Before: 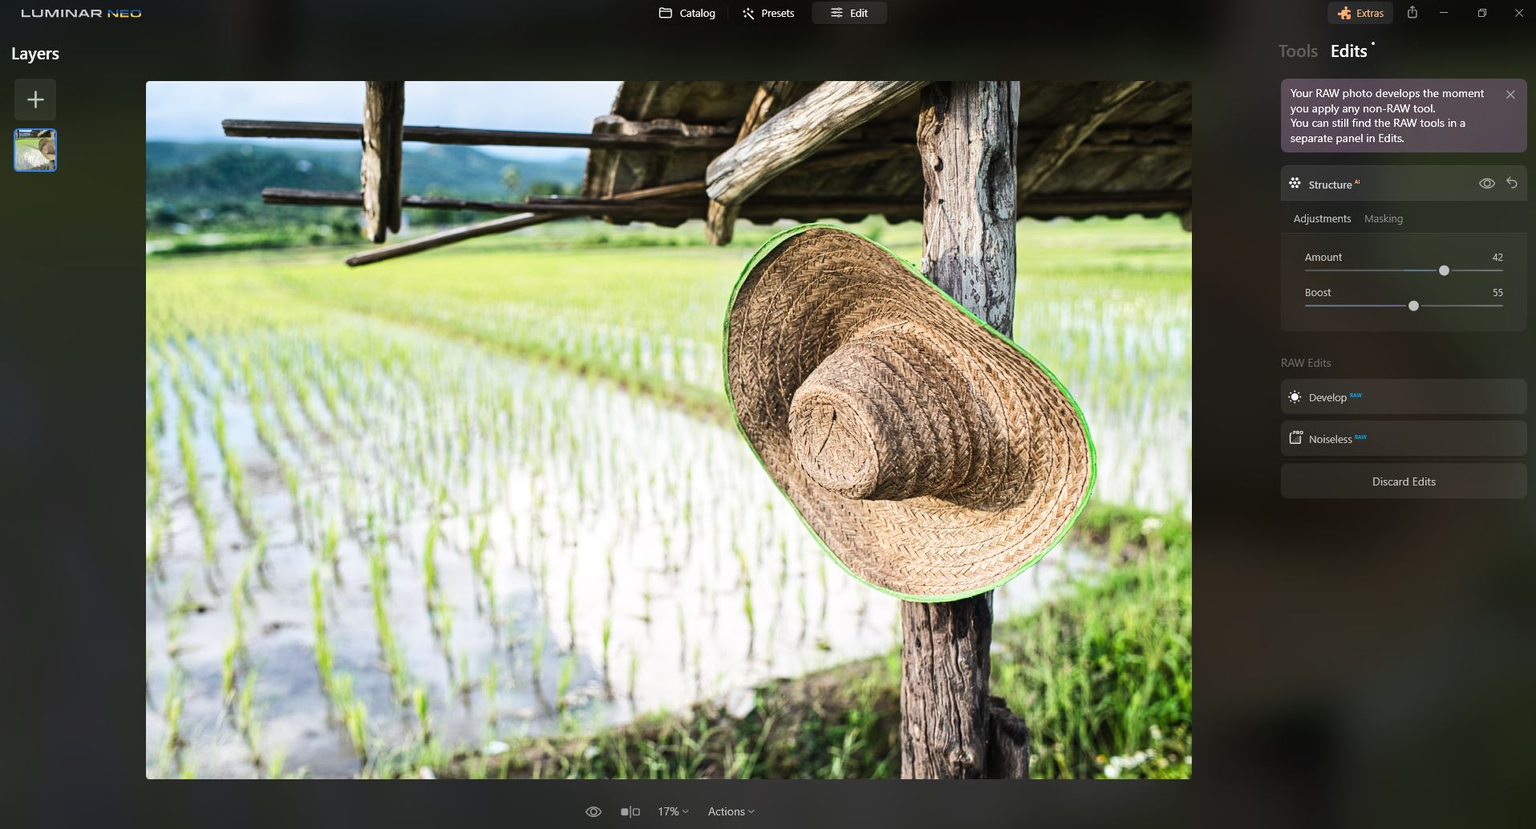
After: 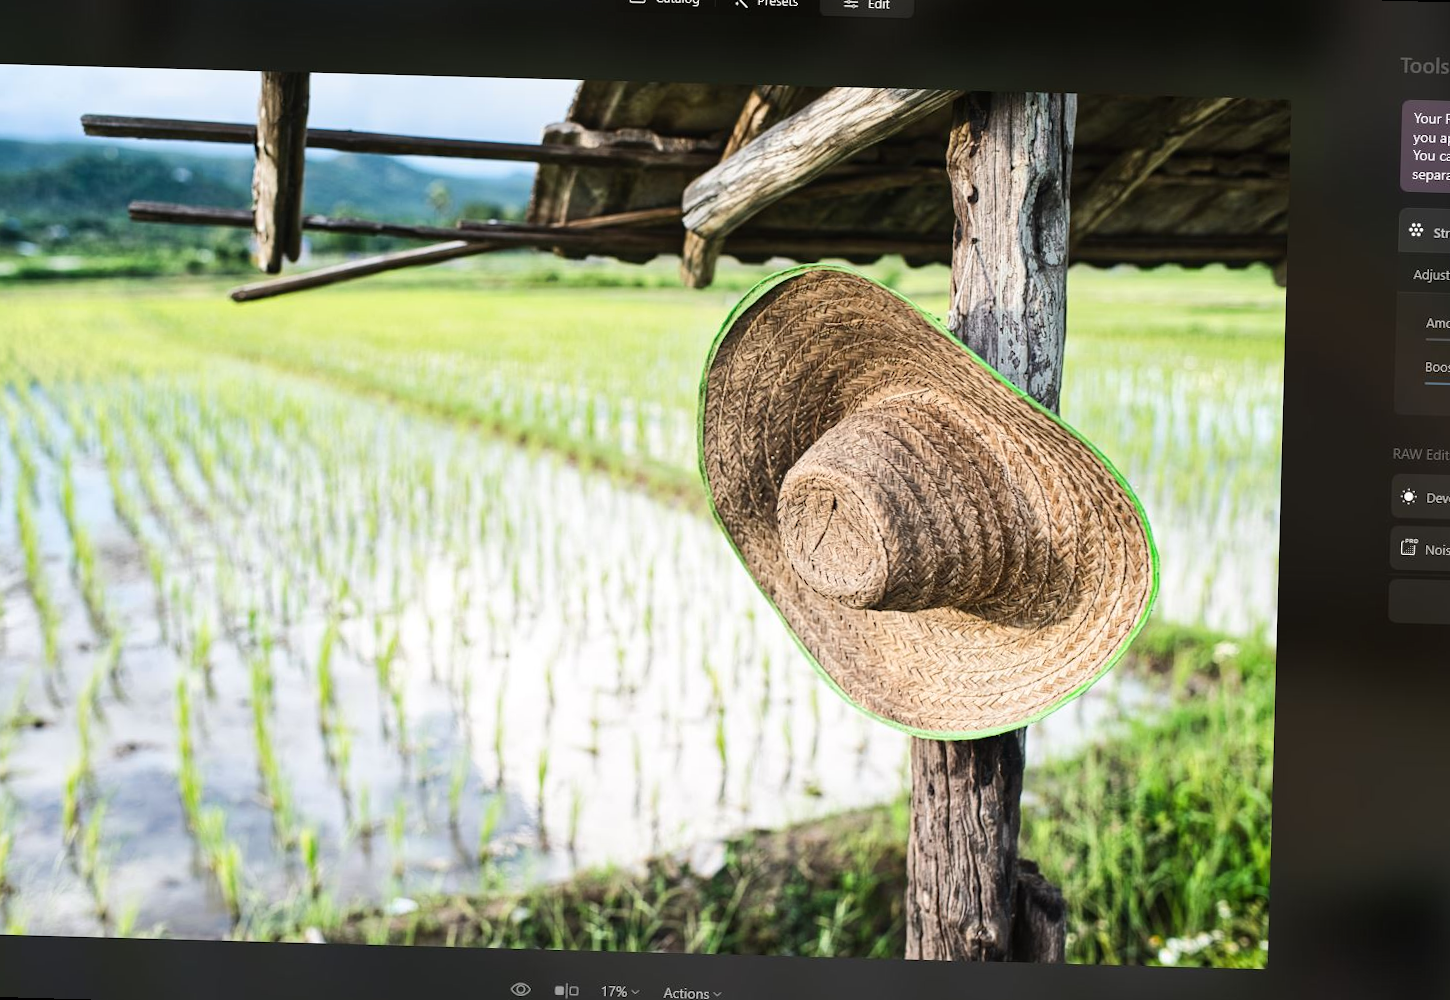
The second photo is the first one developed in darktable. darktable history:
rotate and perspective: rotation 1.57°, crop left 0.018, crop right 0.982, crop top 0.039, crop bottom 0.961
exposure: black level correction 0, compensate exposure bias true, compensate highlight preservation false
crop: left 9.88%, right 12.664%
